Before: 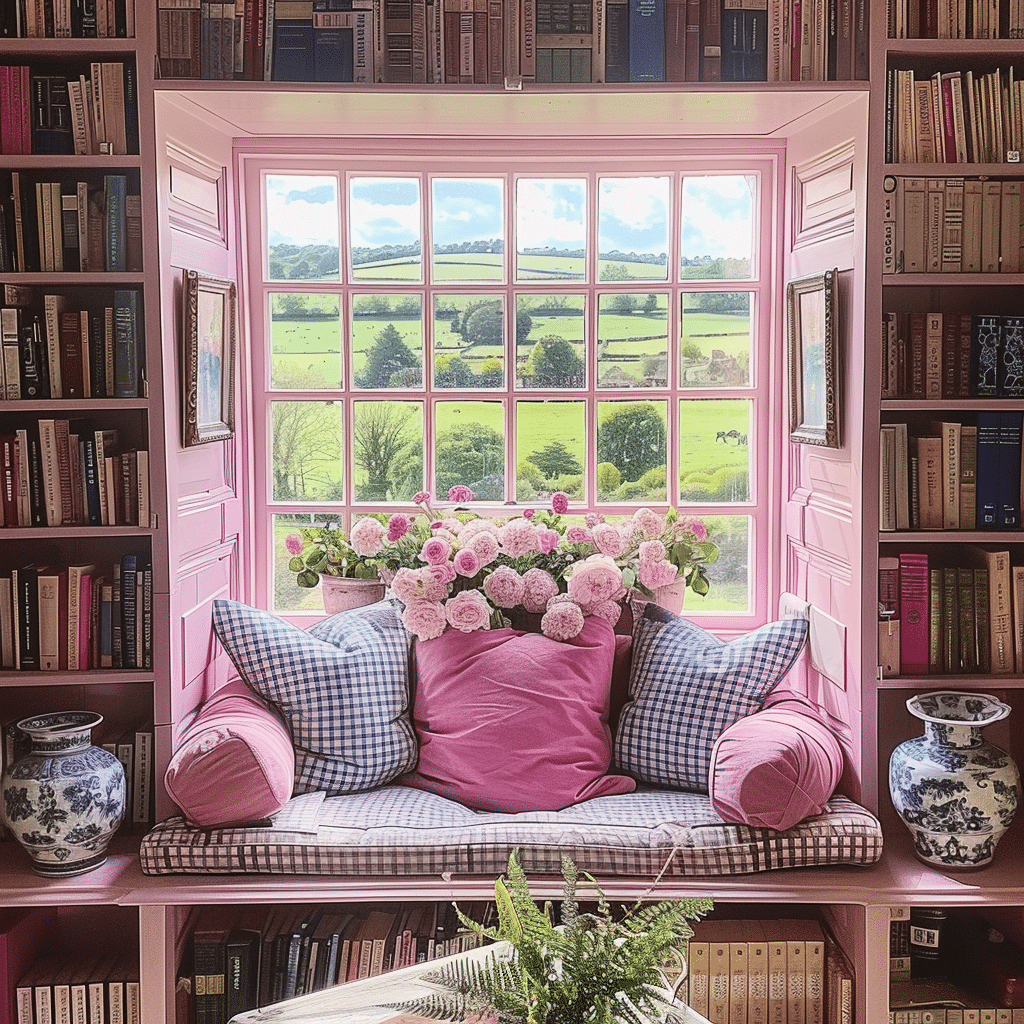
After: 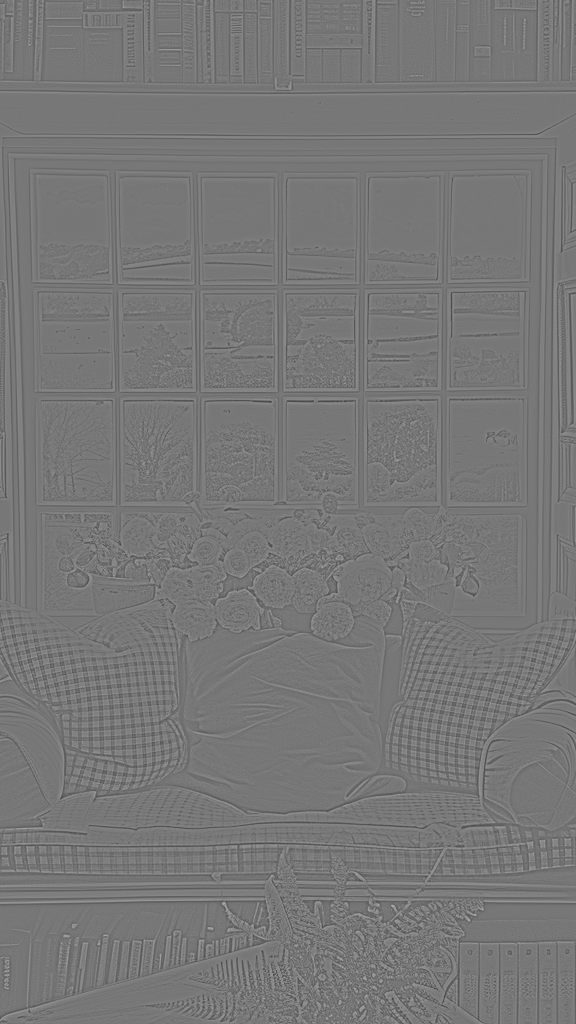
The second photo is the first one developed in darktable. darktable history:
highpass: sharpness 5.84%, contrast boost 8.44%
crop and rotate: left 22.516%, right 21.234%
